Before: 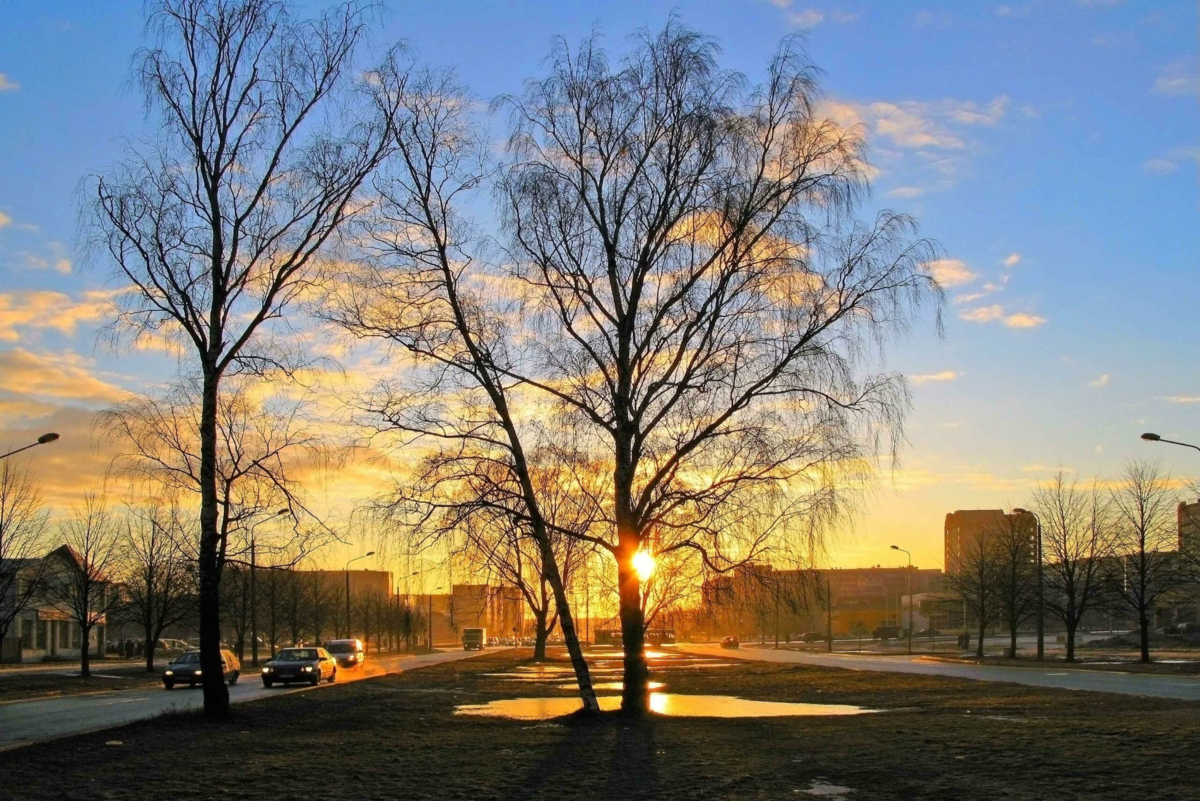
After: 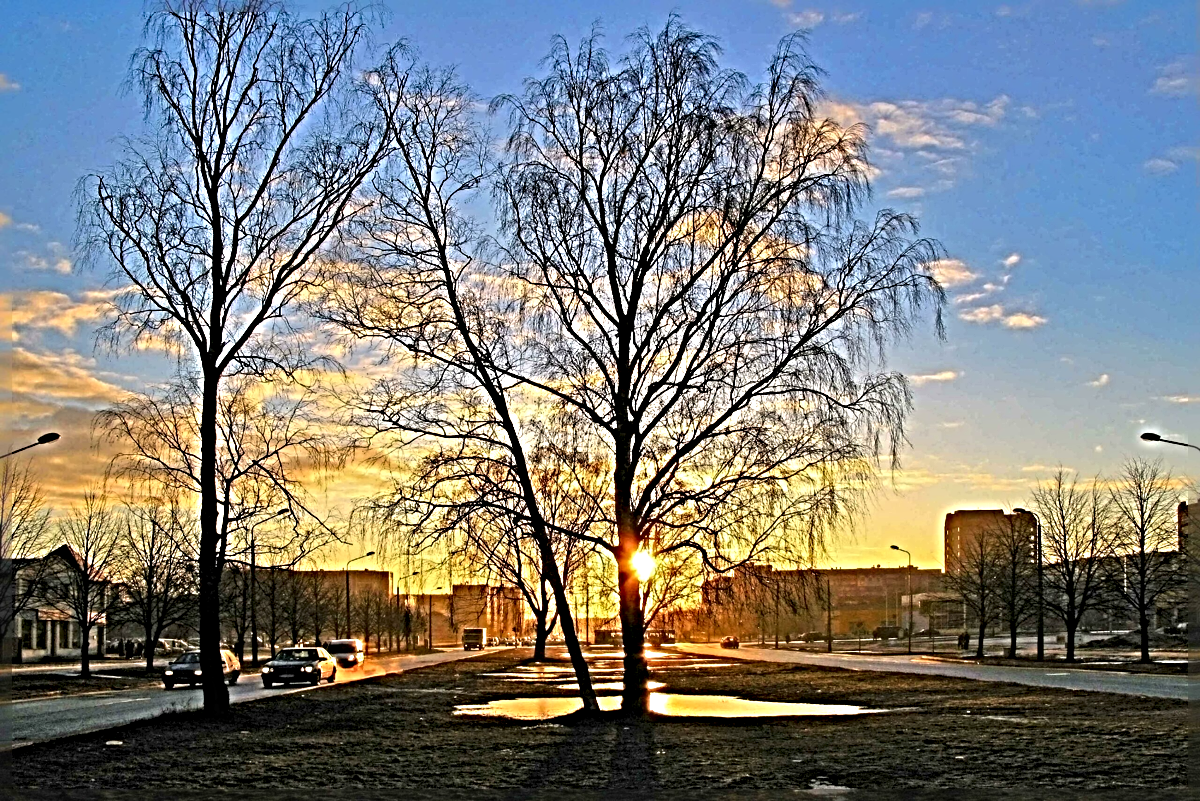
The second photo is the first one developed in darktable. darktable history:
sharpen: radius 6.285, amount 1.816, threshold 0.229
shadows and highlights: shadows 30.65, highlights -62.39, soften with gaussian
